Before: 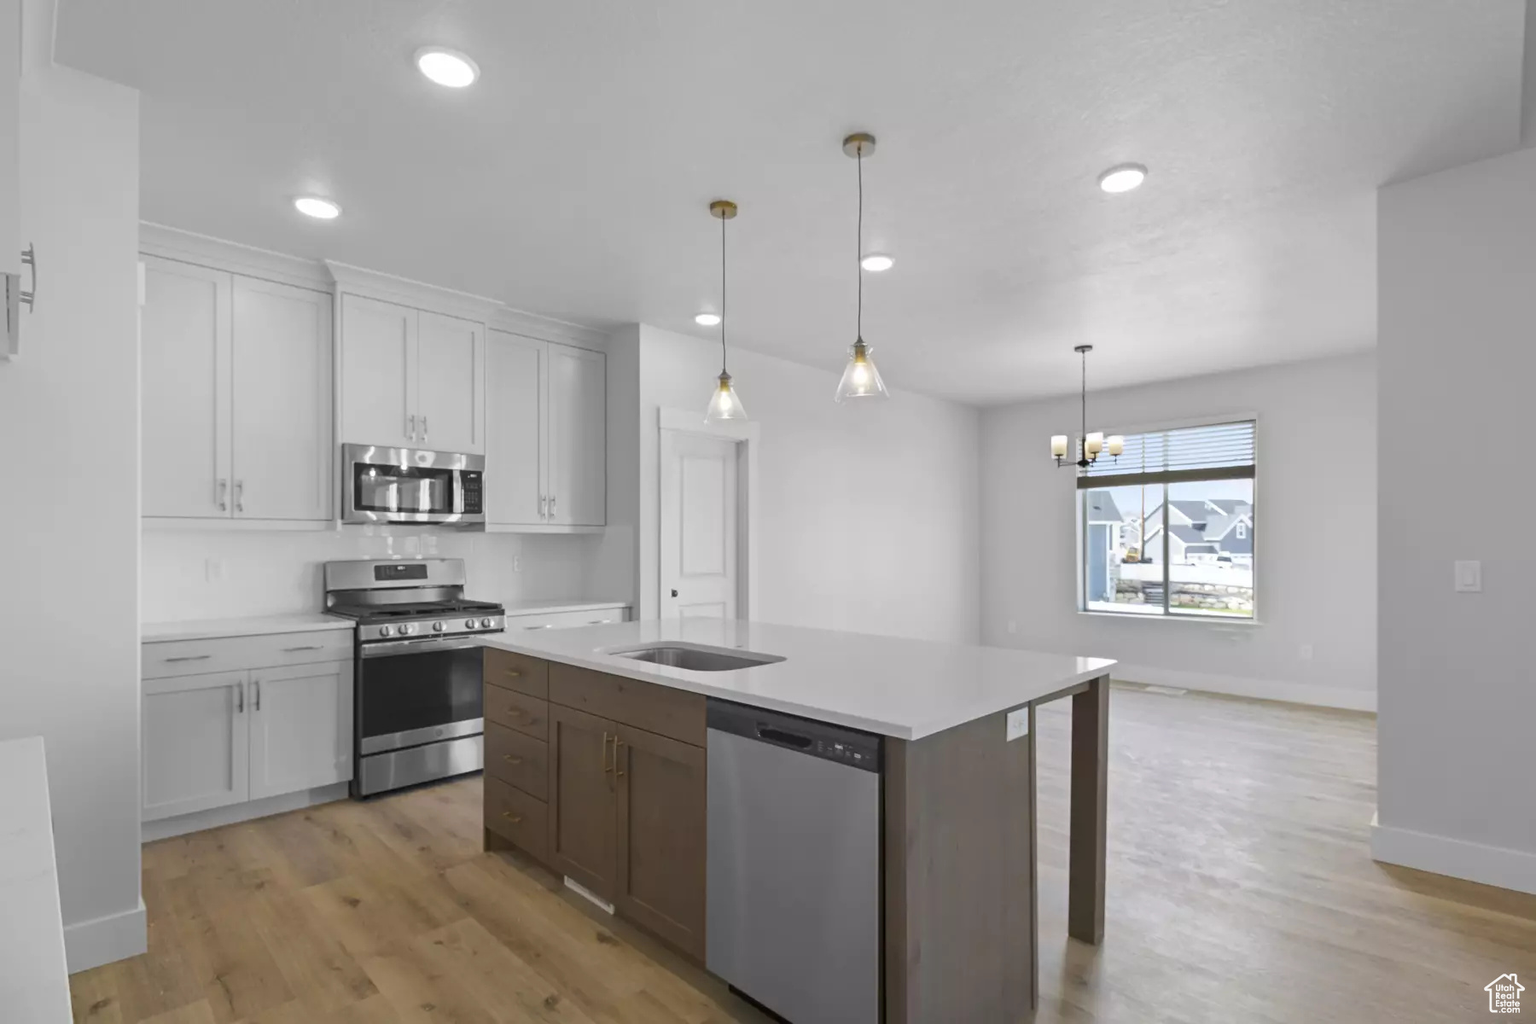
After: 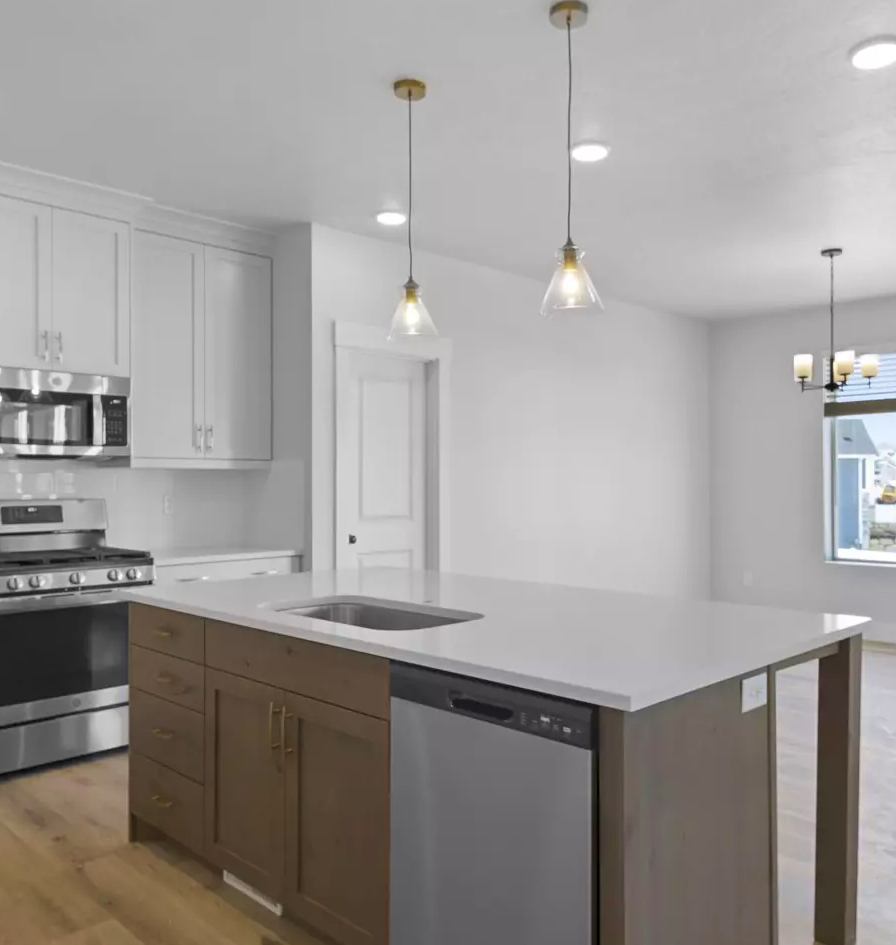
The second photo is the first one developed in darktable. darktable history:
levels: levels [0.016, 0.5, 0.996]
velvia: on, module defaults
exposure: exposure -0.003 EV, compensate highlight preservation false
crop and rotate: angle 0.019°, left 24.338%, top 13.04%, right 25.835%, bottom 8.131%
